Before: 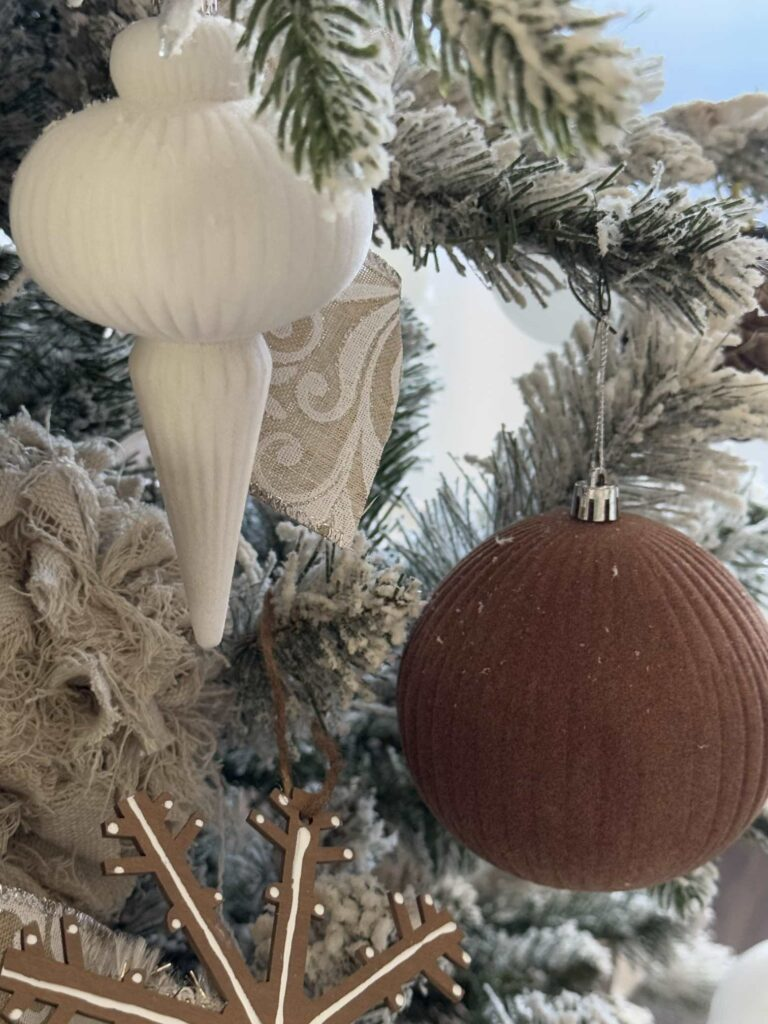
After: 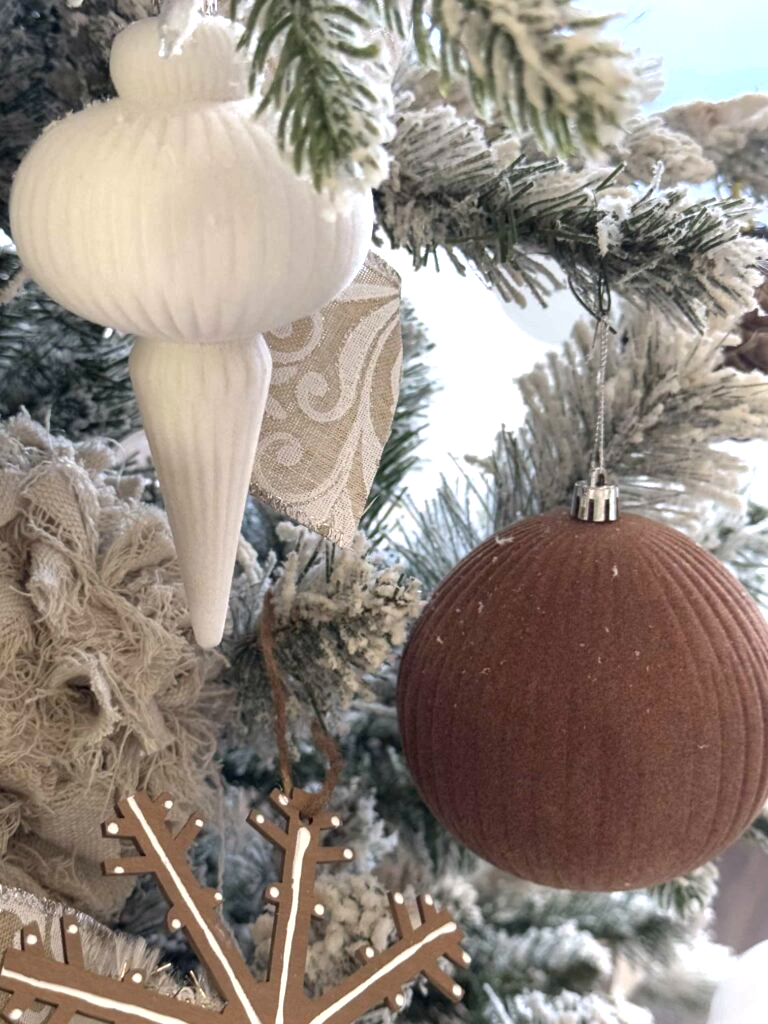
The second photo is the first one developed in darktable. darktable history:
white balance: red 1.009, blue 1.027
shadows and highlights: shadows -20, white point adjustment -2, highlights -35
exposure: black level correction 0, exposure 0.7 EV, compensate exposure bias true, compensate highlight preservation false
